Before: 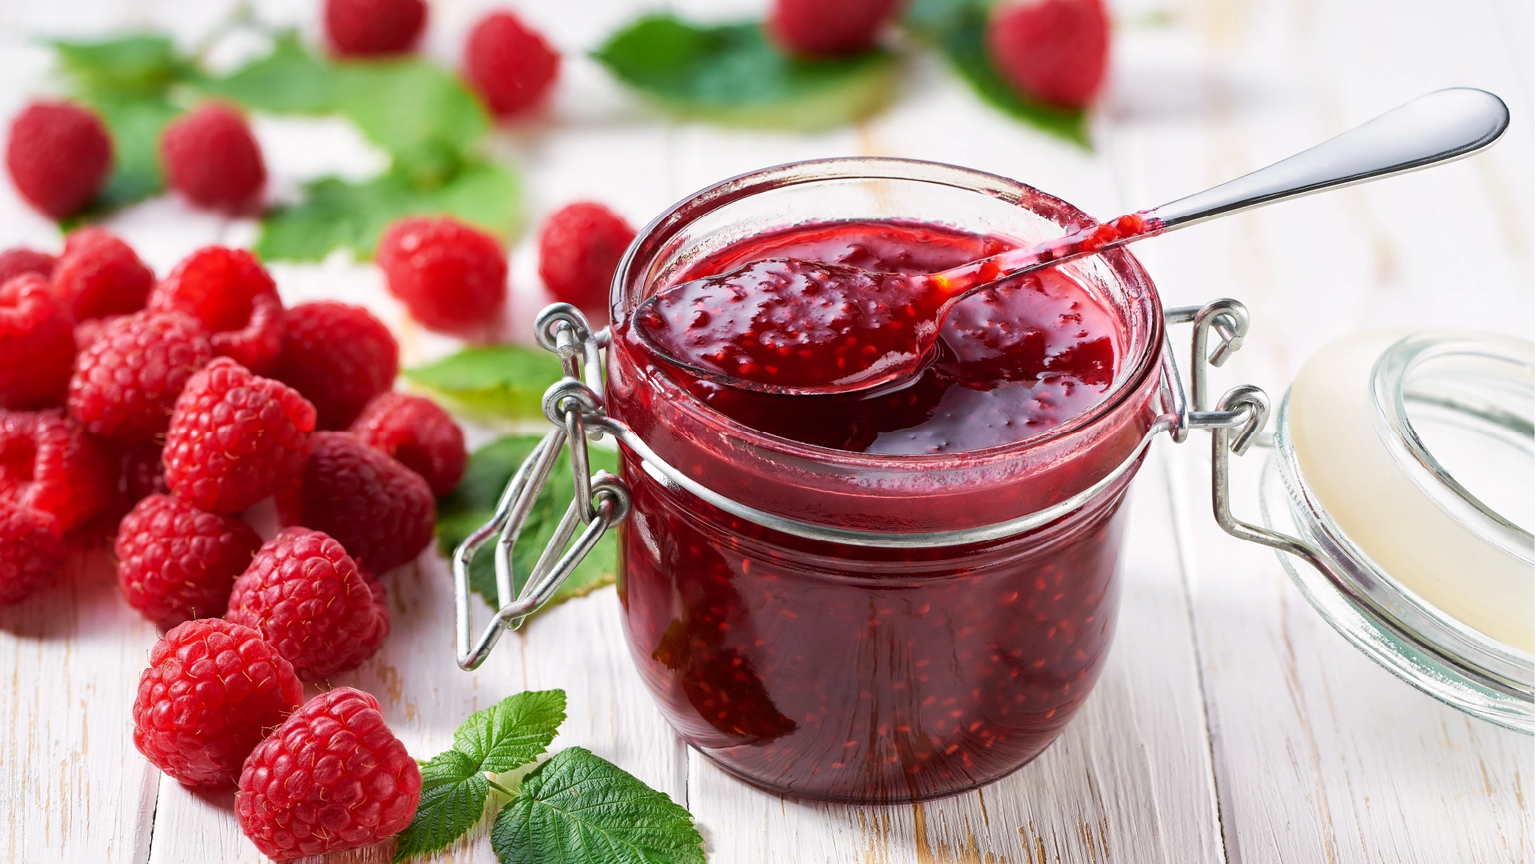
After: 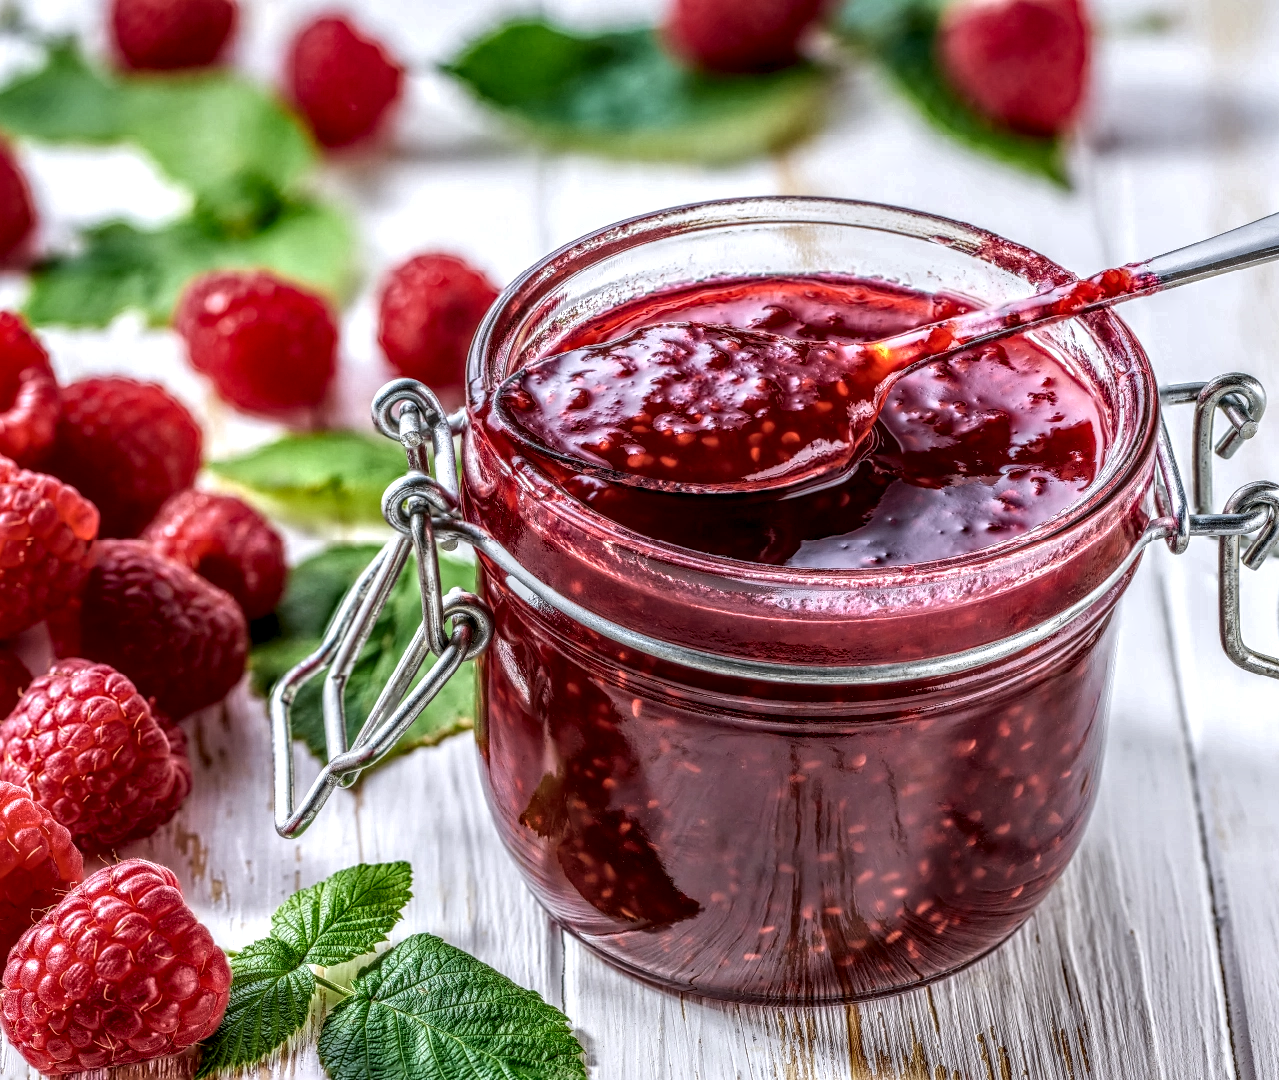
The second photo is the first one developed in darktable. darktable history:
local contrast: highlights 0%, shadows 0%, detail 300%, midtone range 0.3
exposure: exposure -0.072 EV, compensate highlight preservation false
crop: left 15.419%, right 17.914%
white balance: red 0.974, blue 1.044
rotate and perspective: automatic cropping original format, crop left 0, crop top 0
base curve: curves: ch0 [(0, 0) (0.303, 0.277) (1, 1)]
